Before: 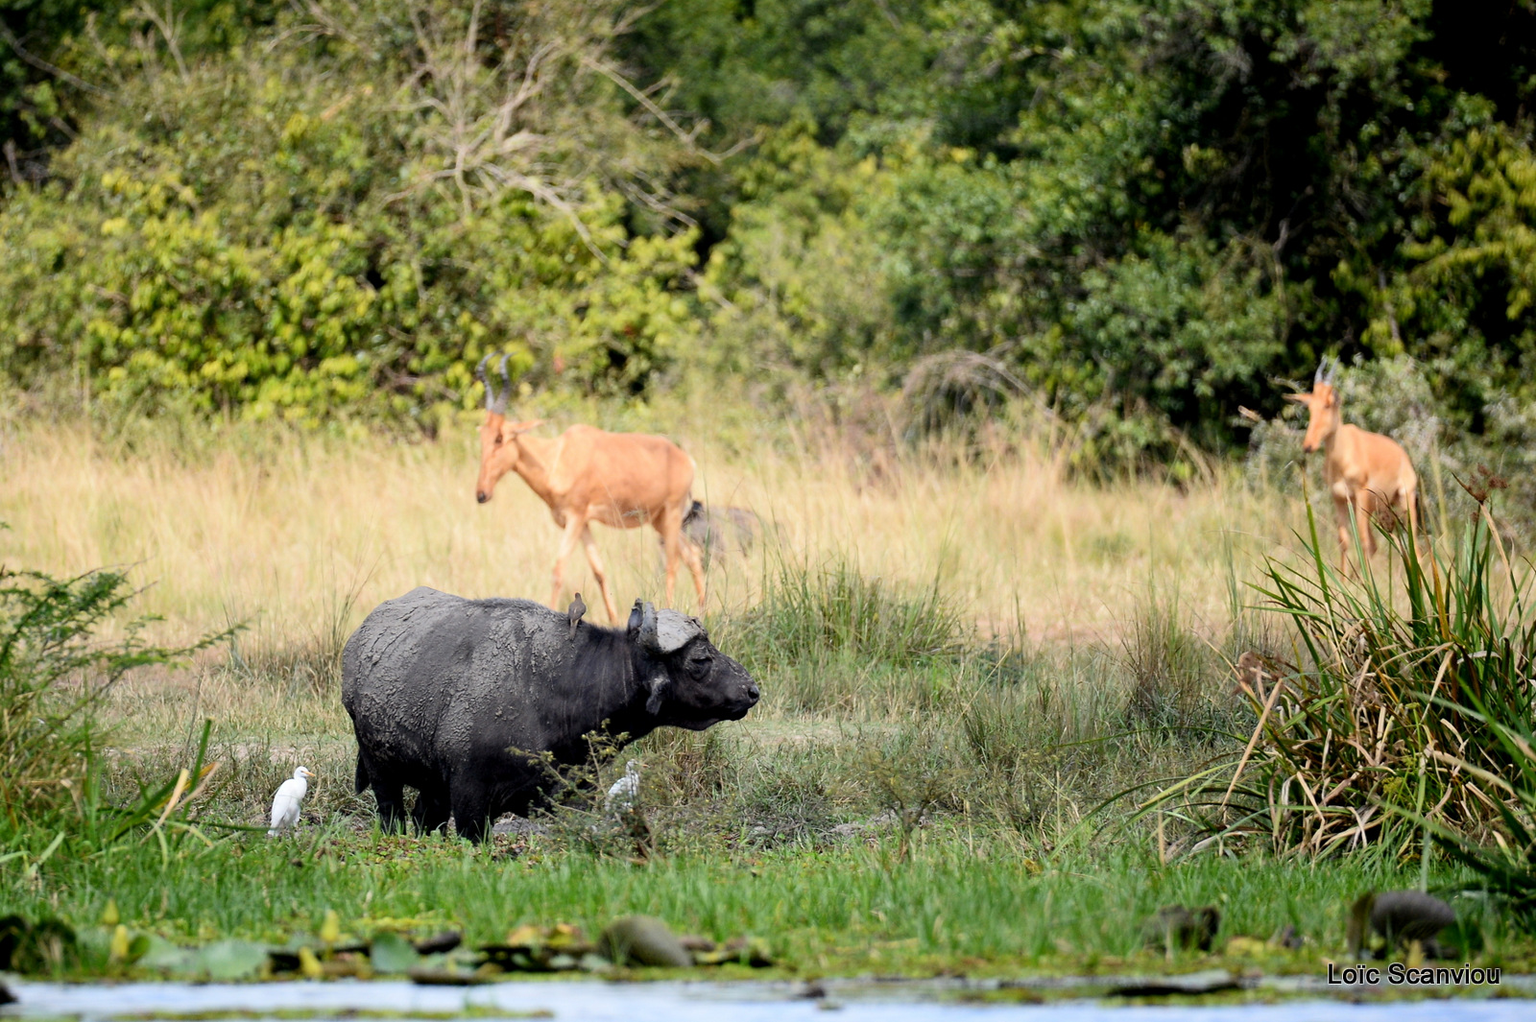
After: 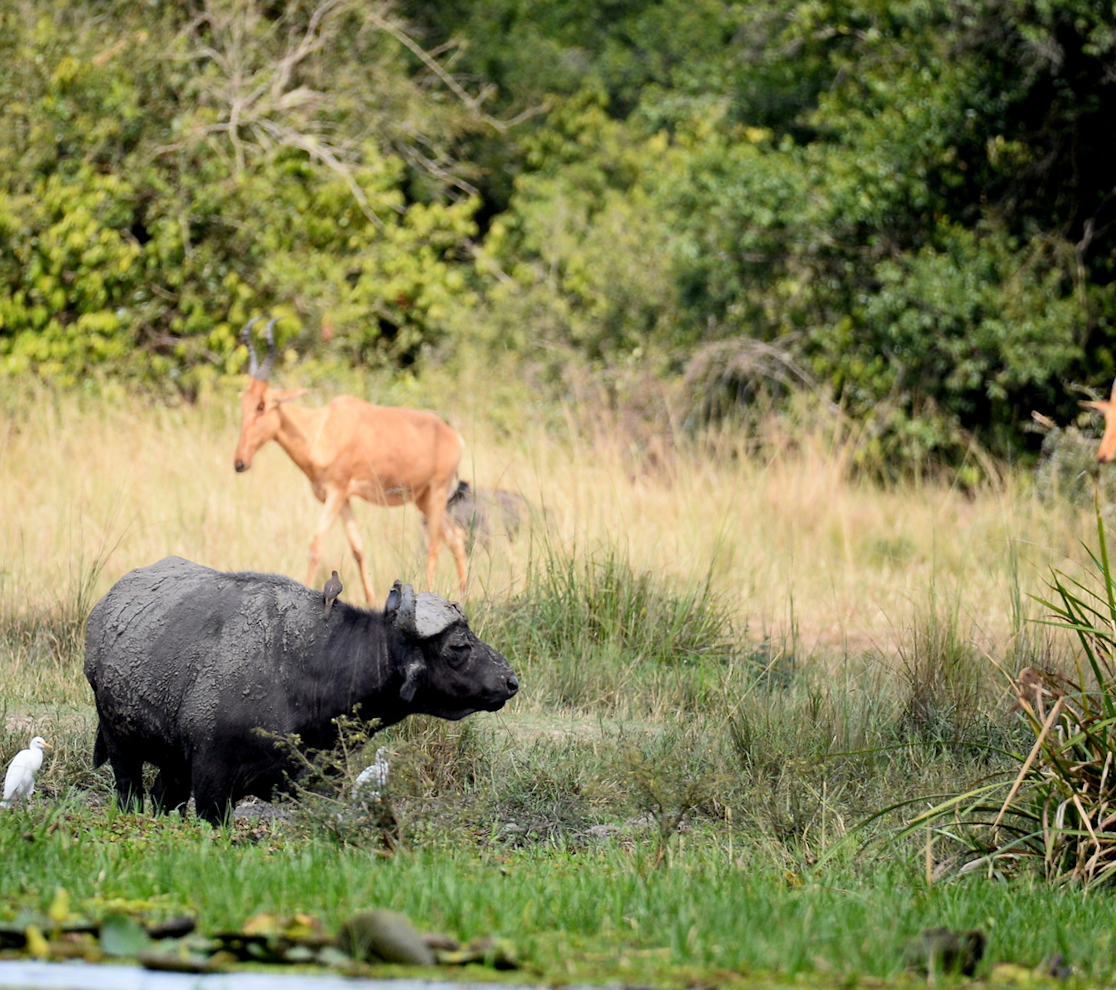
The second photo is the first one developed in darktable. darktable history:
crop and rotate: angle -2.89°, left 14.004%, top 0.04%, right 11.042%, bottom 0.036%
